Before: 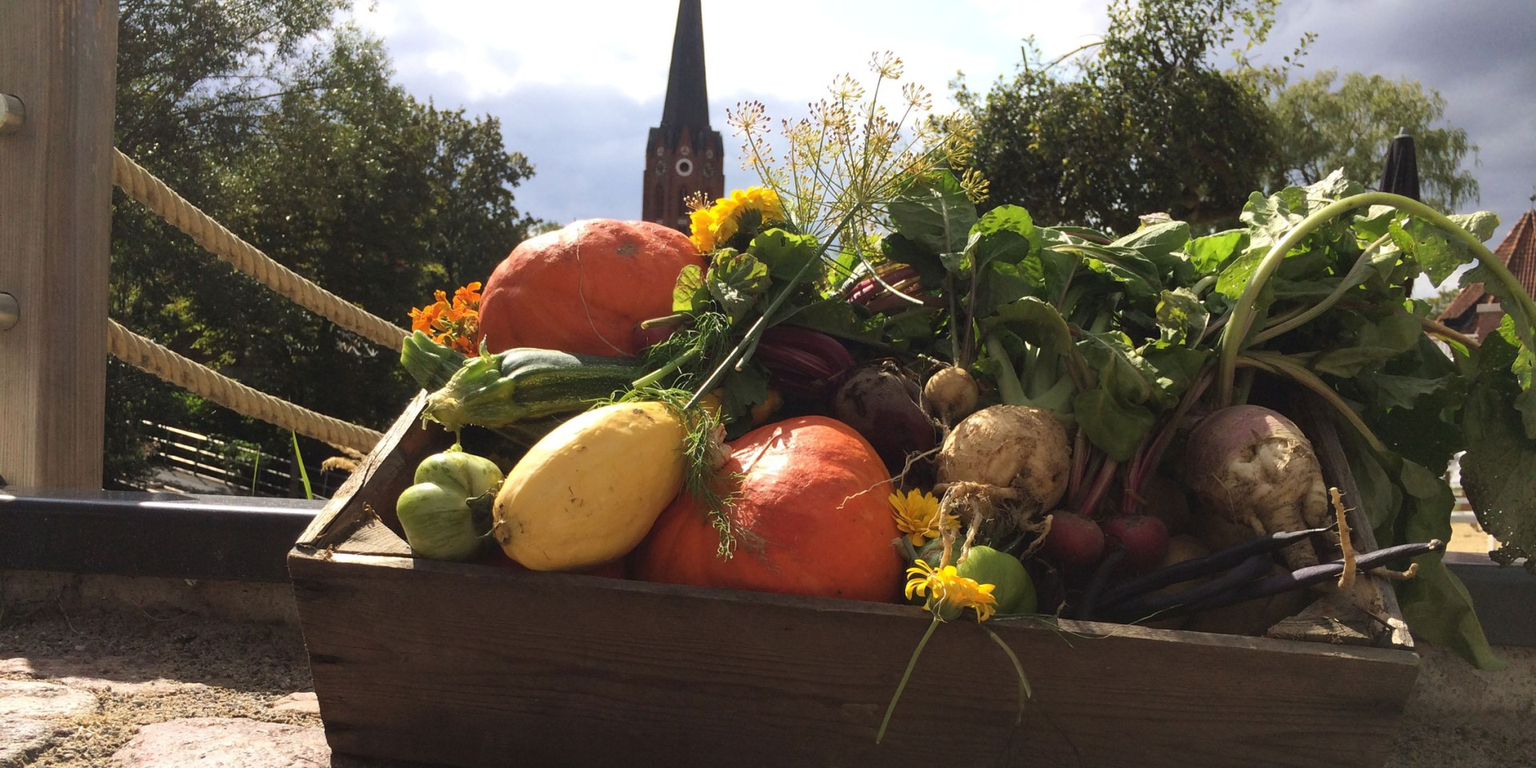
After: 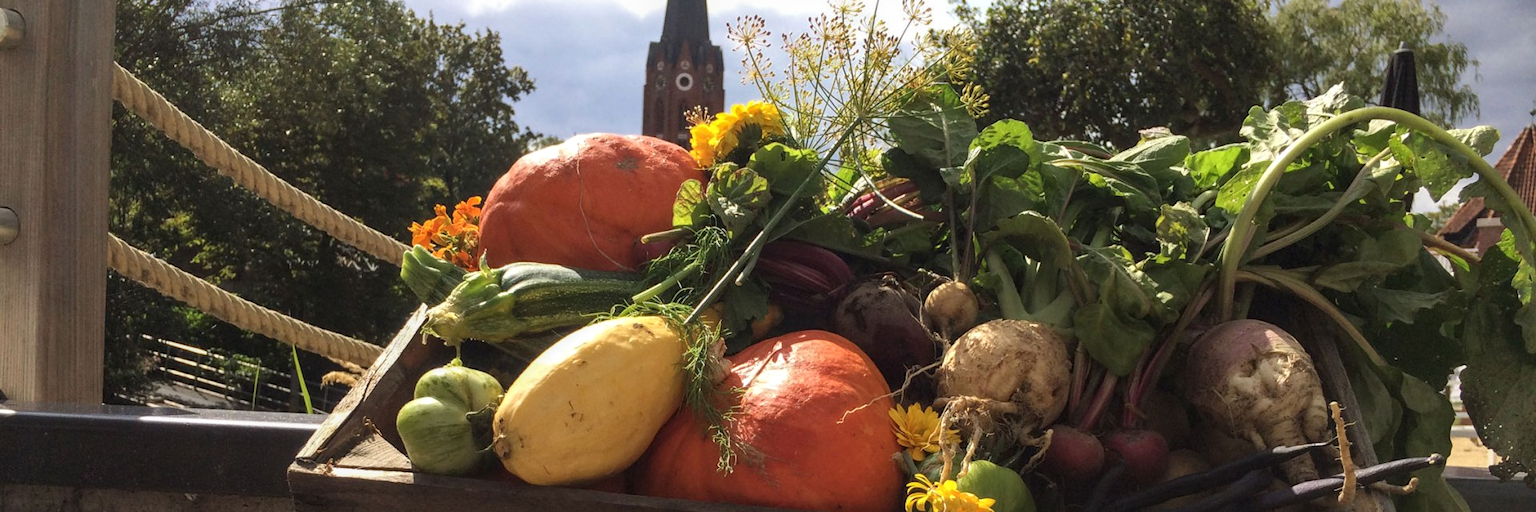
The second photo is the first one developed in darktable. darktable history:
local contrast: on, module defaults
color zones: curves: ch0 [(0, 0.5) (0.143, 0.5) (0.286, 0.5) (0.429, 0.5) (0.62, 0.489) (0.714, 0.445) (0.844, 0.496) (1, 0.5)]; ch1 [(0, 0.5) (0.143, 0.5) (0.286, 0.5) (0.429, 0.5) (0.571, 0.5) (0.714, 0.523) (0.857, 0.5) (1, 0.5)]
crop: top 11.166%, bottom 22.168%
